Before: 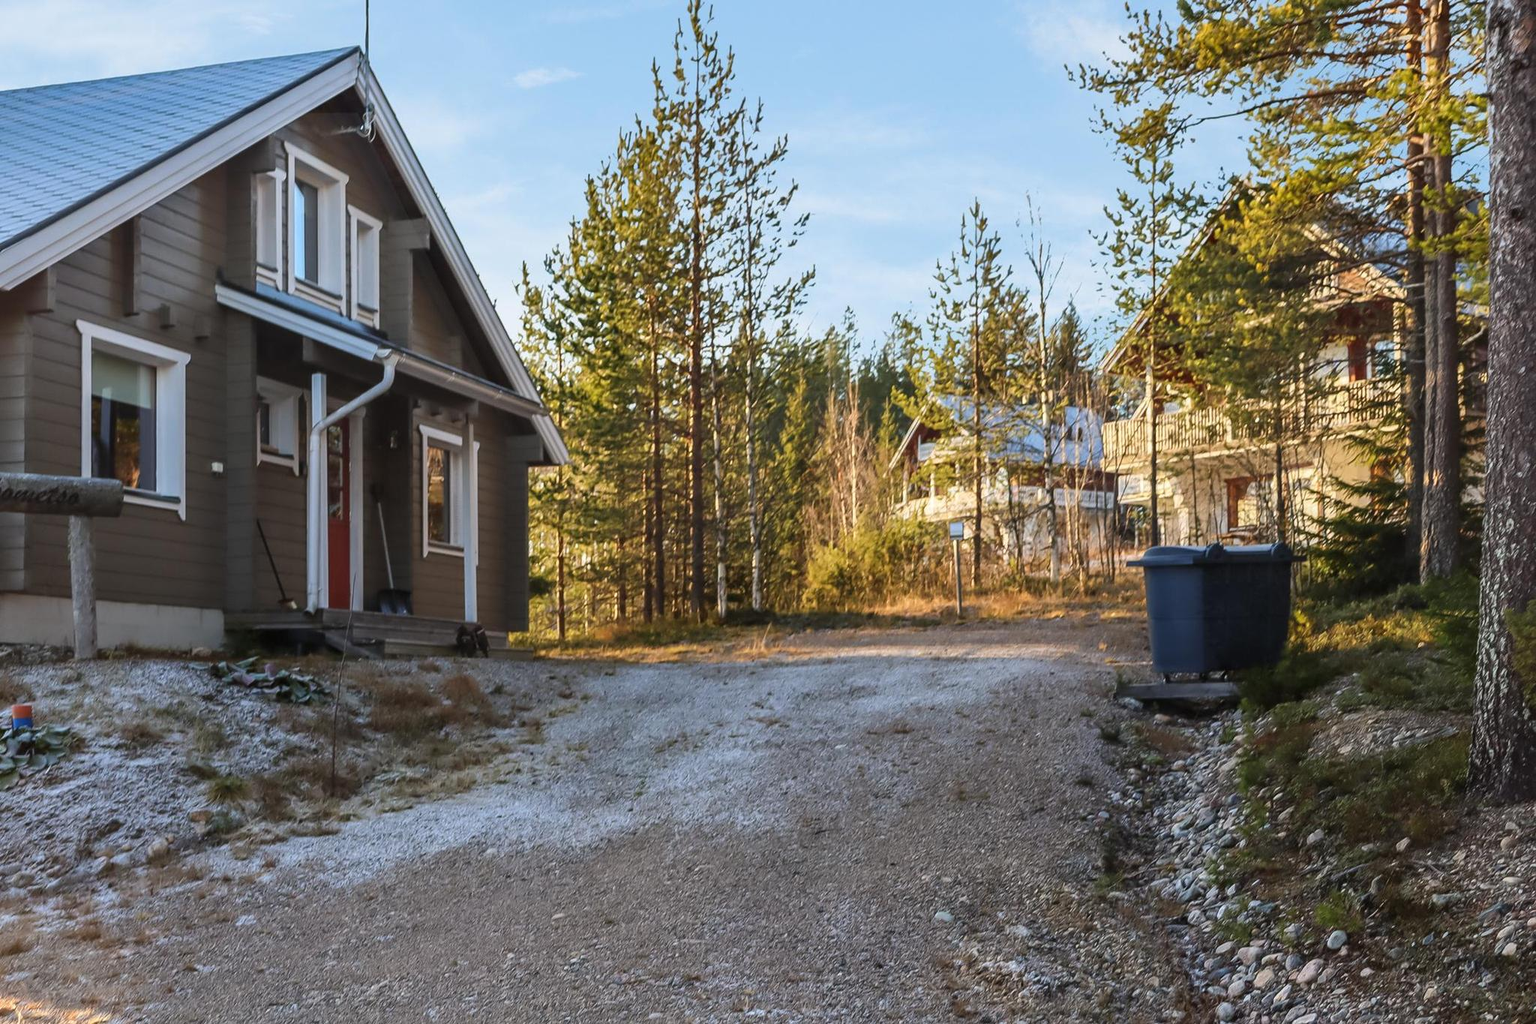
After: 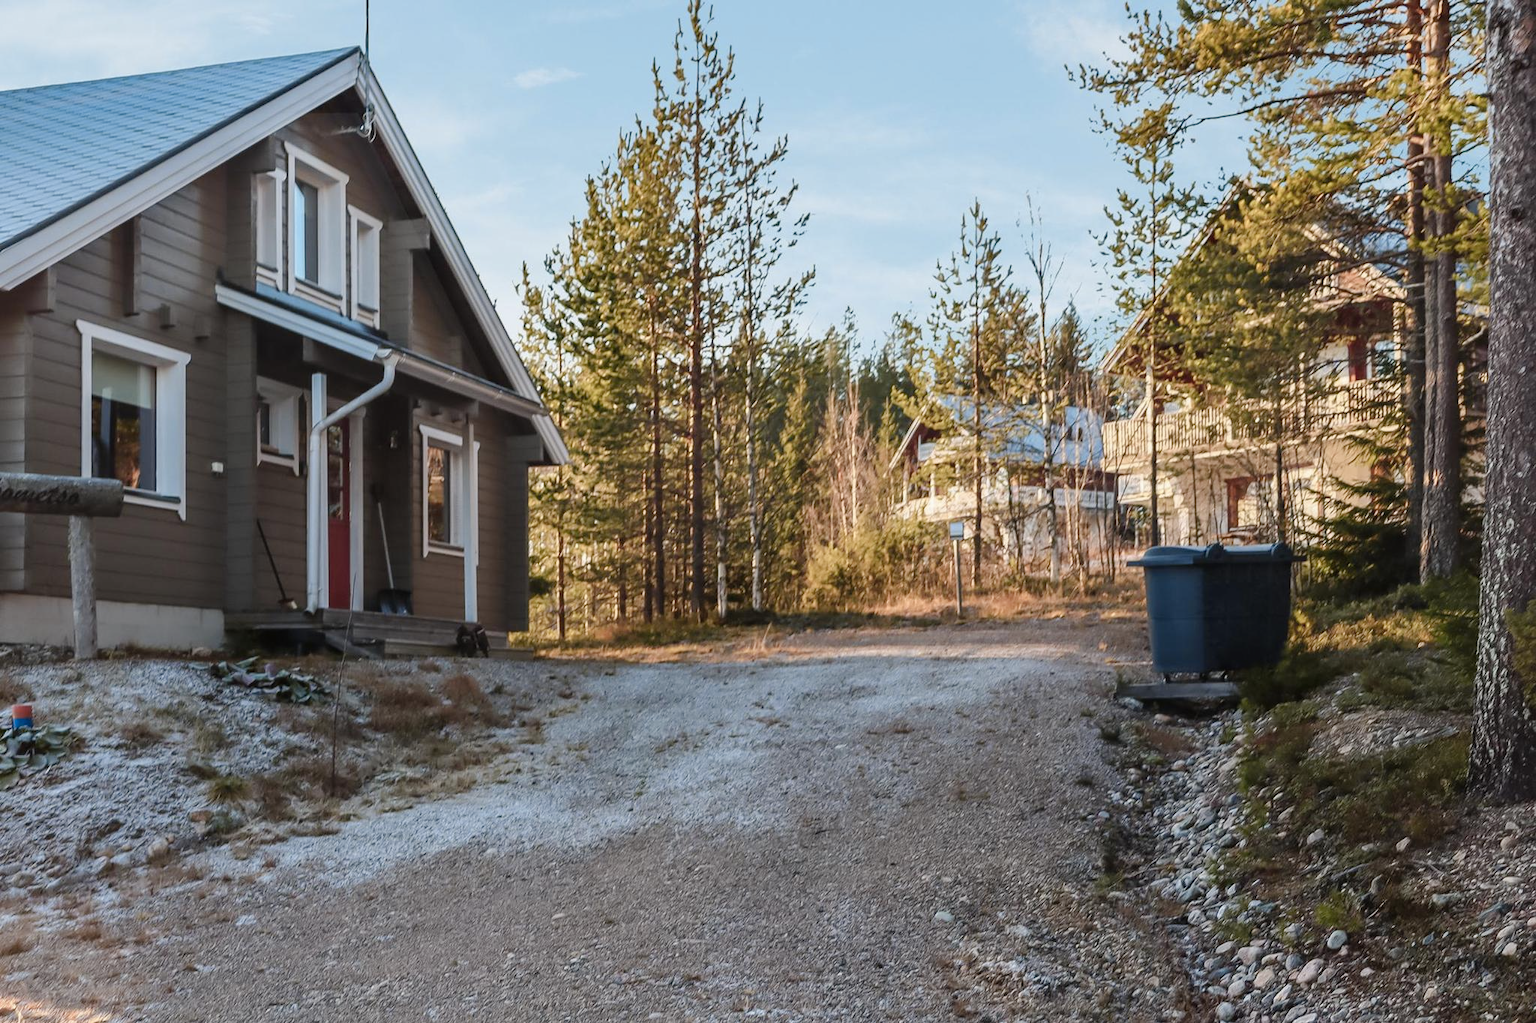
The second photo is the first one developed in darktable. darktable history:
color balance rgb: perceptual saturation grading › global saturation 0.497%, perceptual saturation grading › highlights -19.979%, perceptual saturation grading › shadows 19.877%, hue shift -7.59°
contrast brightness saturation: saturation -0.178
tone curve: curves: ch0 [(0, 0.012) (0.036, 0.035) (0.274, 0.288) (0.504, 0.536) (0.844, 0.84) (1, 0.983)]; ch1 [(0, 0) (0.389, 0.403) (0.462, 0.486) (0.499, 0.498) (0.511, 0.502) (0.536, 0.547) (0.567, 0.588) (0.626, 0.645) (0.749, 0.781) (1, 1)]; ch2 [(0, 0) (0.457, 0.486) (0.5, 0.5) (0.56, 0.551) (0.615, 0.607) (0.704, 0.732) (1, 1)], color space Lab, linked channels, preserve colors none
